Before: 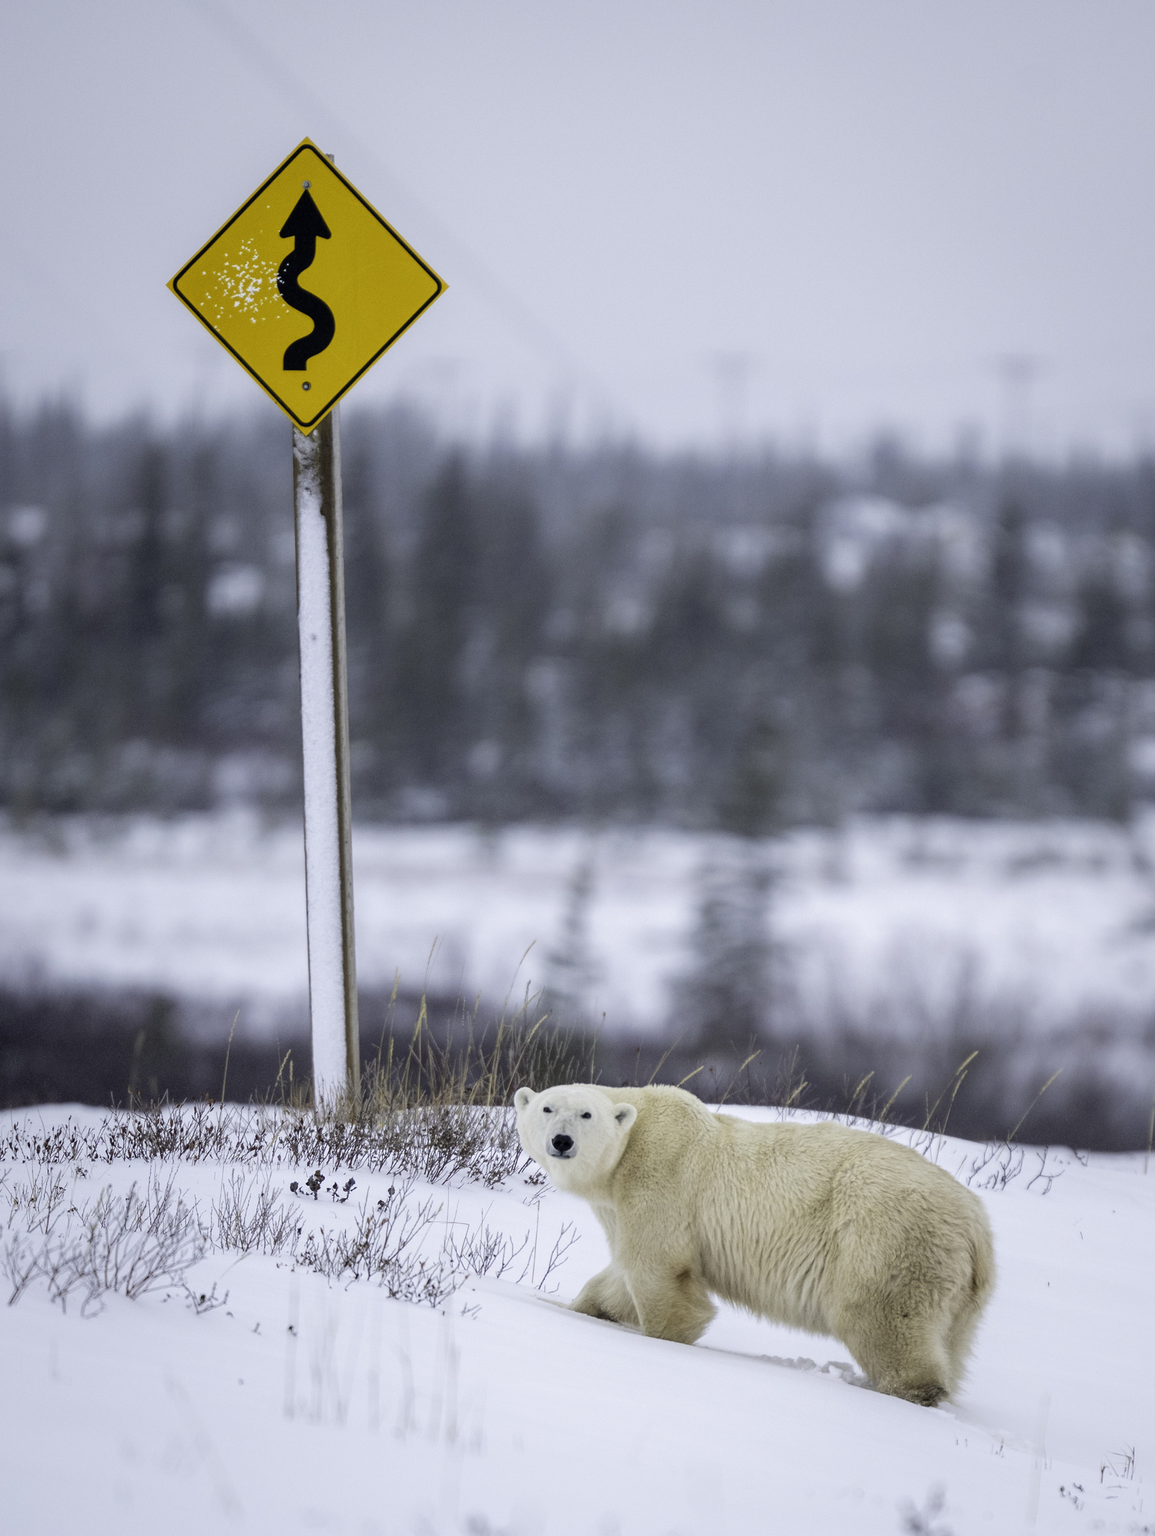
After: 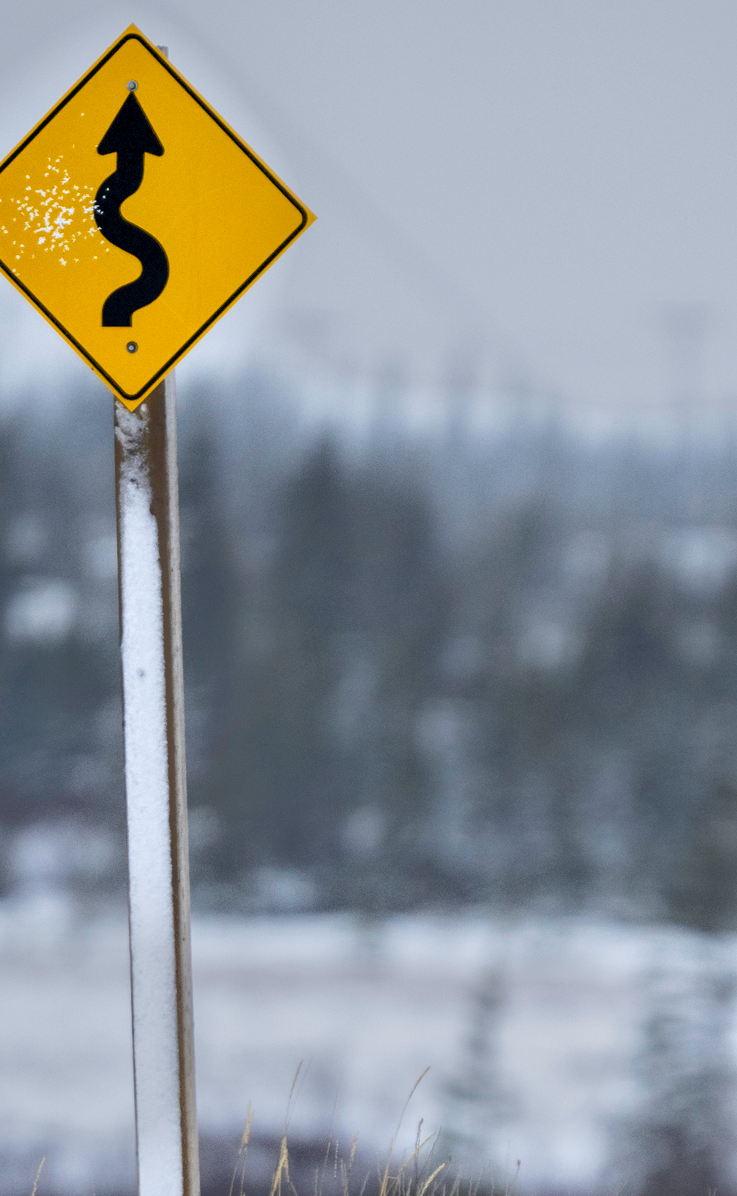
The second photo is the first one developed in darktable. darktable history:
local contrast: highlights 106%, shadows 99%, detail 119%, midtone range 0.2
crop: left 17.769%, top 7.735%, right 33.091%, bottom 32.242%
tone equalizer: -7 EV -0.642 EV, -6 EV 0.991 EV, -5 EV -0.462 EV, -4 EV 0.4 EV, -3 EV 0.438 EV, -2 EV 0.135 EV, -1 EV -0.126 EV, +0 EV -0.374 EV
